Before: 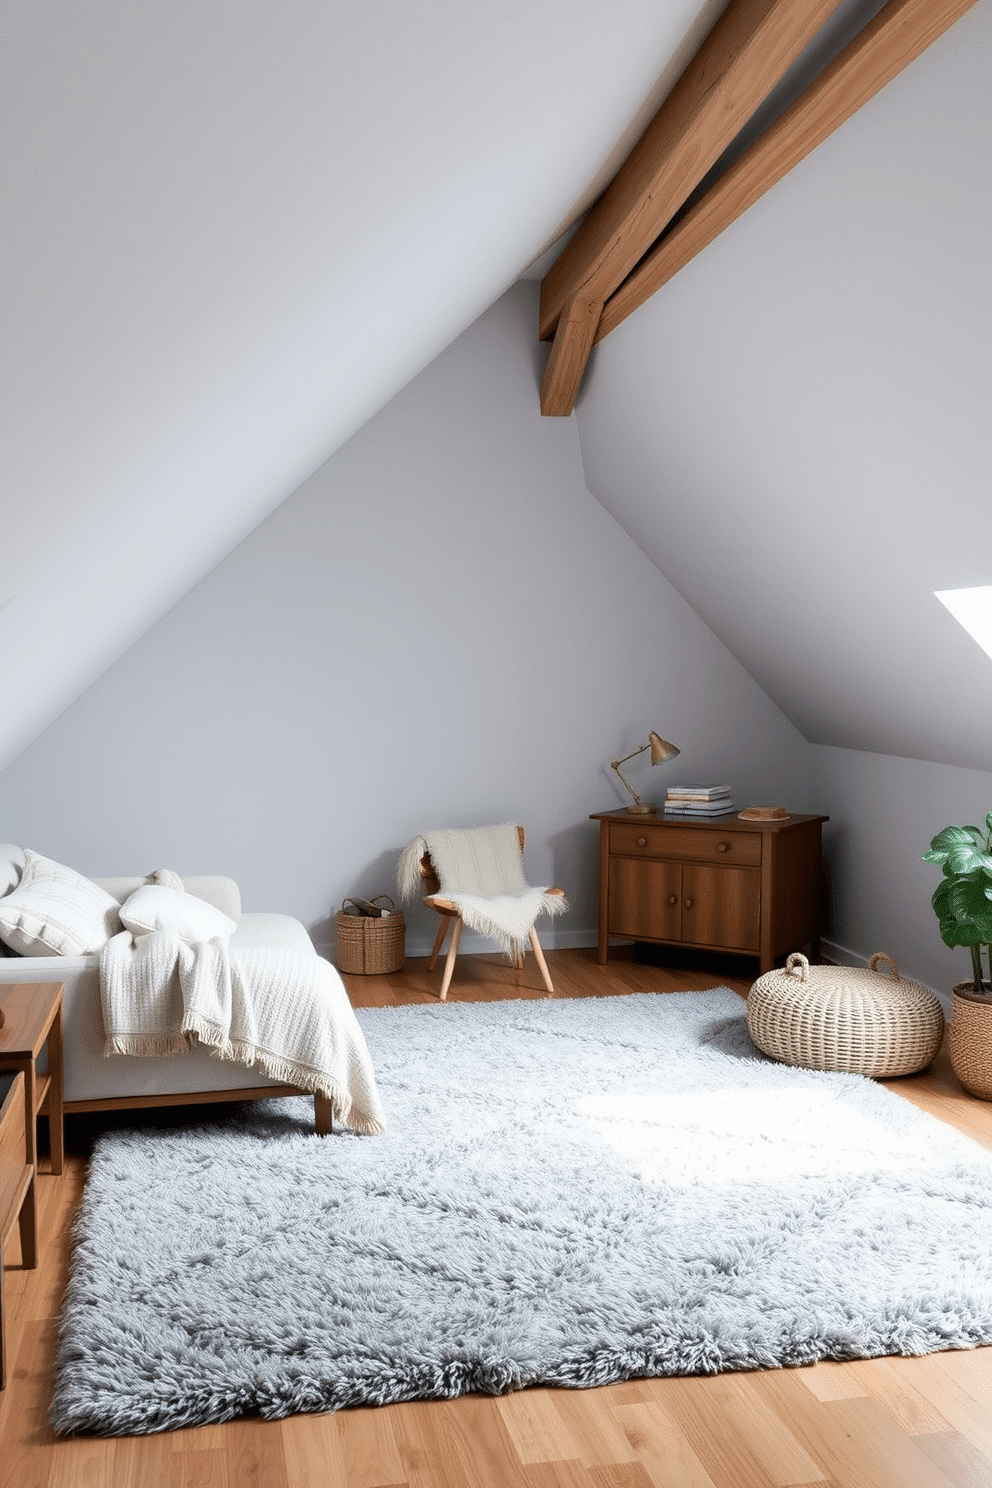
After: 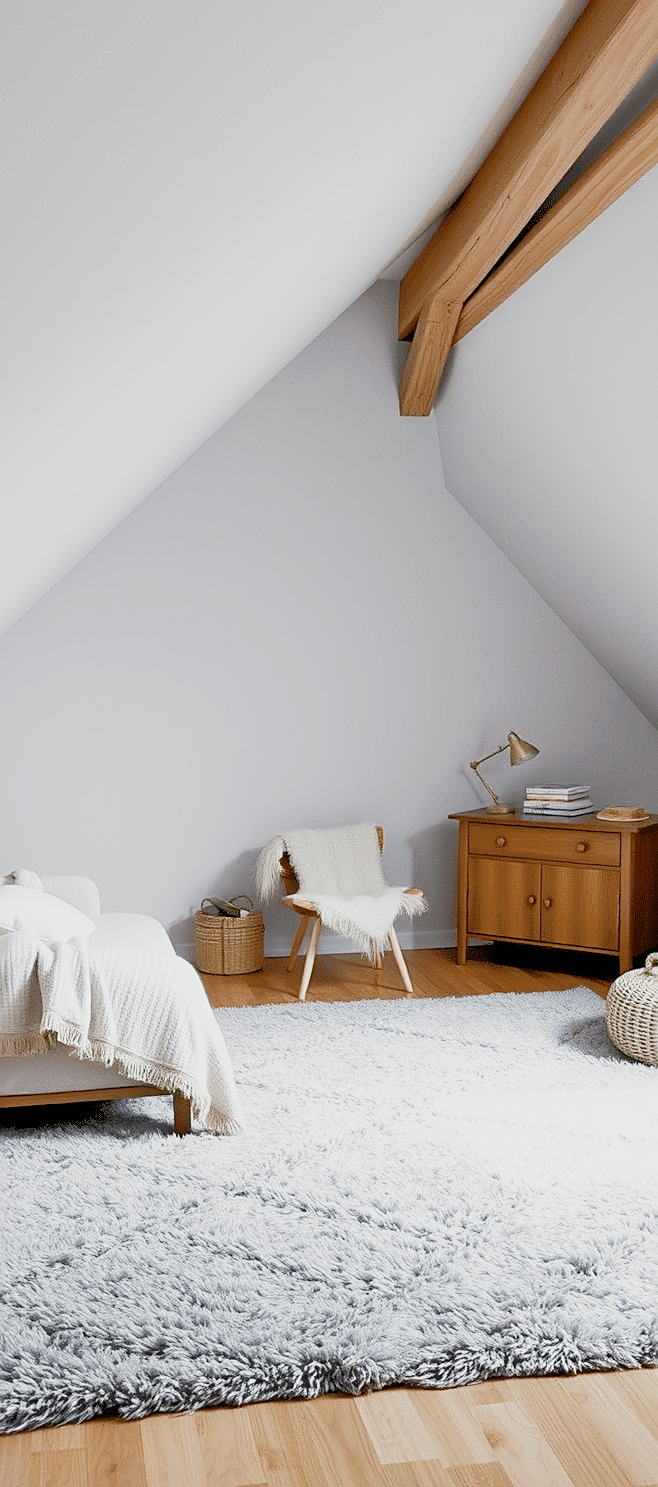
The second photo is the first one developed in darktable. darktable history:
crop and rotate: left 14.314%, right 19.317%
color zones: curves: ch2 [(0, 0.5) (0.143, 0.517) (0.286, 0.571) (0.429, 0.522) (0.571, 0.5) (0.714, 0.5) (0.857, 0.5) (1, 0.5)]
tone equalizer: -7 EV 0.162 EV, -6 EV 0.577 EV, -5 EV 1.12 EV, -4 EV 1.37 EV, -3 EV 1.17 EV, -2 EV 0.6 EV, -1 EV 0.165 EV
exposure: black level correction 0, exposure 0.698 EV, compensate exposure bias true, compensate highlight preservation false
filmic rgb: black relative exposure -8.02 EV, white relative exposure 4.04 EV, threshold 5.95 EV, hardness 4.13, add noise in highlights 0.001, preserve chrominance no, color science v3 (2019), use custom middle-gray values true, contrast in highlights soft, enable highlight reconstruction true
sharpen: on, module defaults
contrast brightness saturation: contrast 0.033, brightness -0.044
